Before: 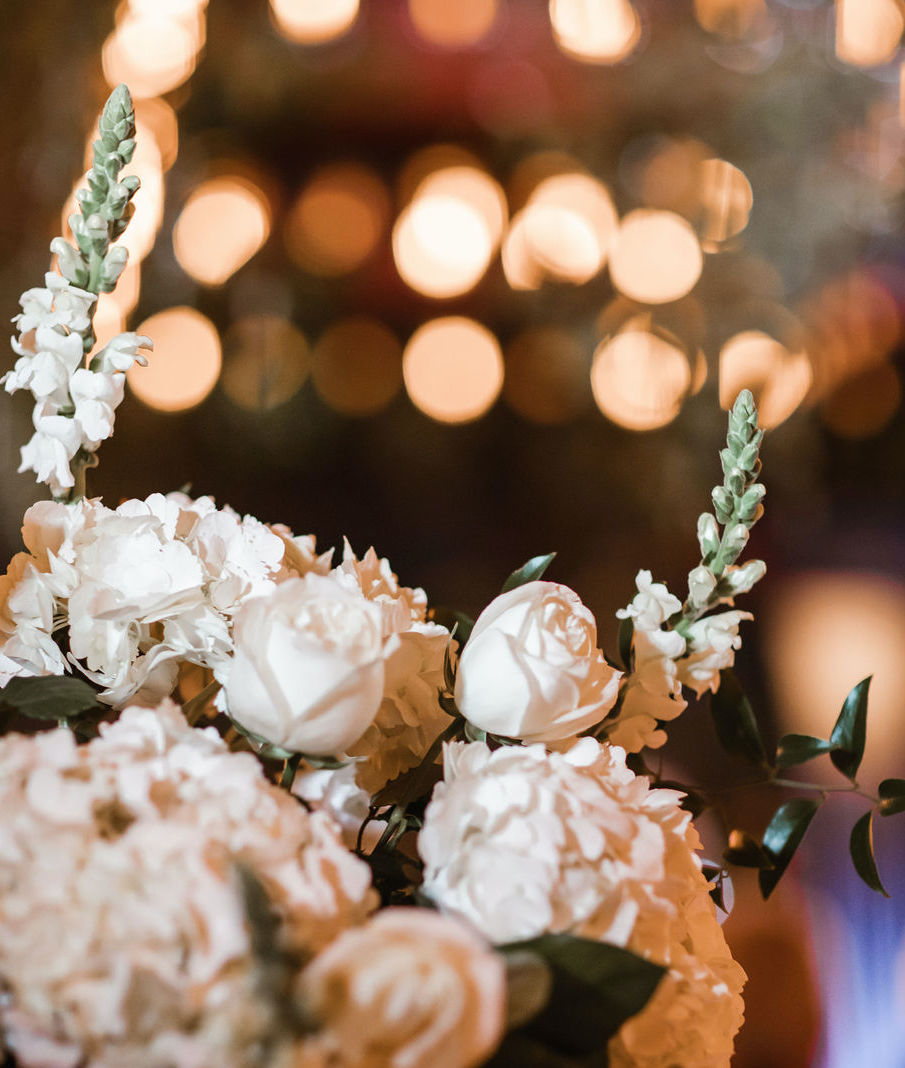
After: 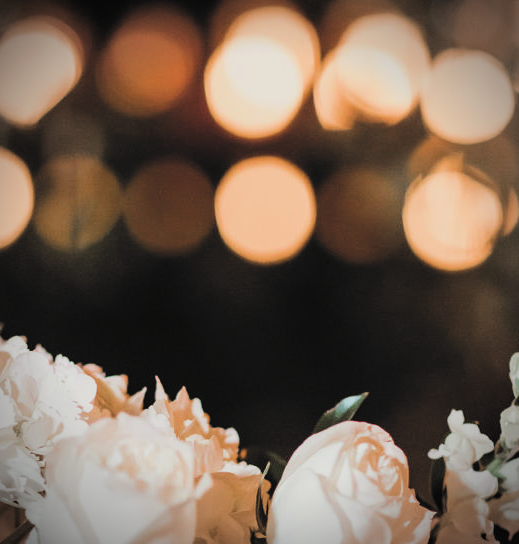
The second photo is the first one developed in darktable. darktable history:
crop: left 20.786%, top 15.044%, right 21.784%, bottom 33.994%
vignetting: brightness -0.724, saturation -0.483, unbound false
exposure: black level correction -0.022, exposure -0.039 EV, compensate exposure bias true, compensate highlight preservation false
color correction: highlights a* 0.567, highlights b* 2.85, saturation 1.1
filmic rgb: black relative exposure -5.01 EV, white relative exposure 3.99 EV, hardness 2.88, contrast 1.298, highlights saturation mix -31.18%, color science v6 (2022)
